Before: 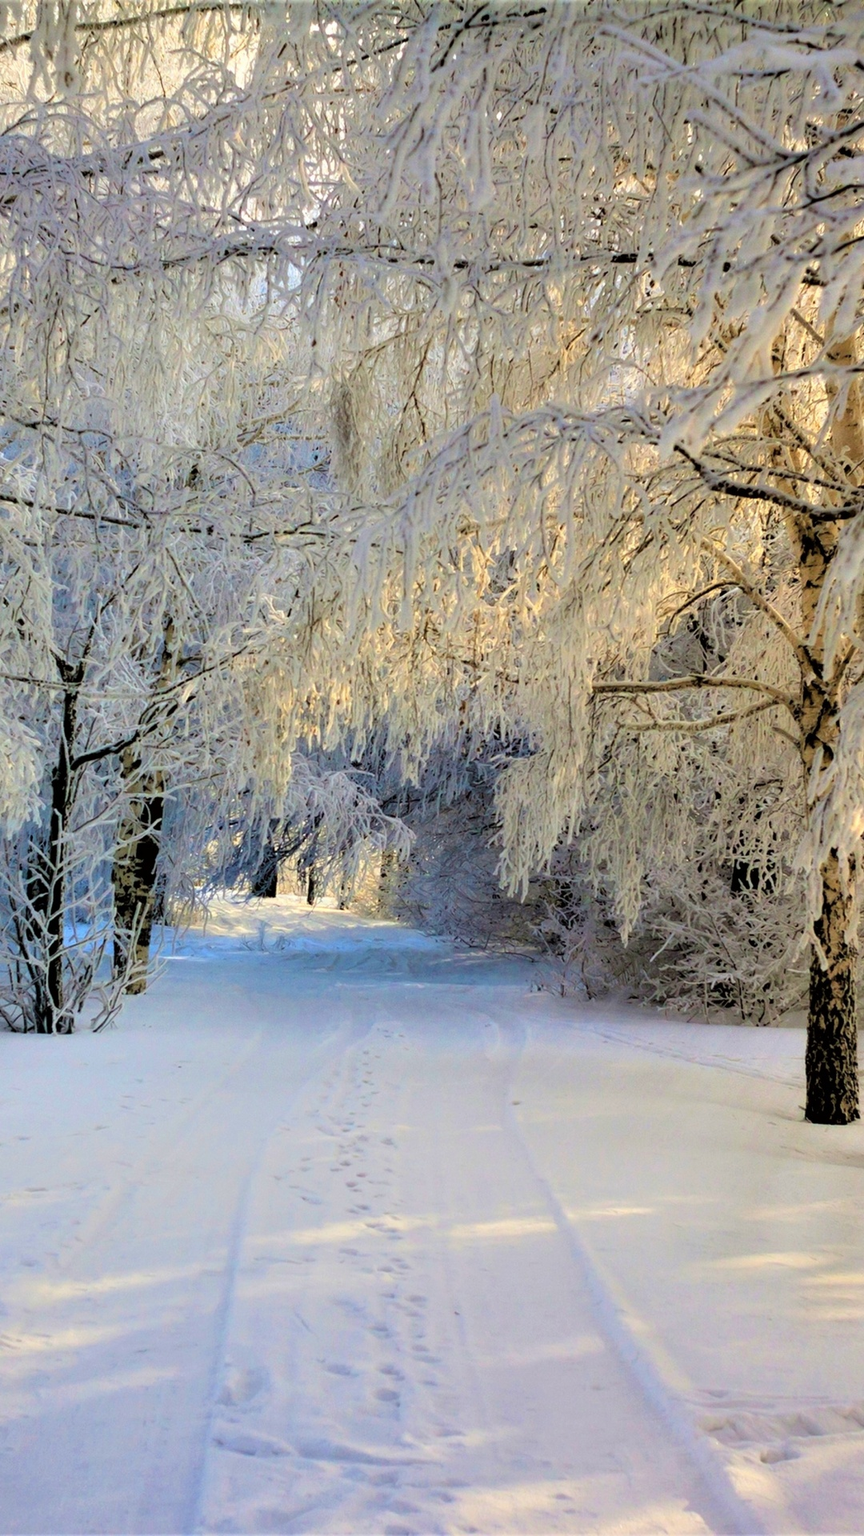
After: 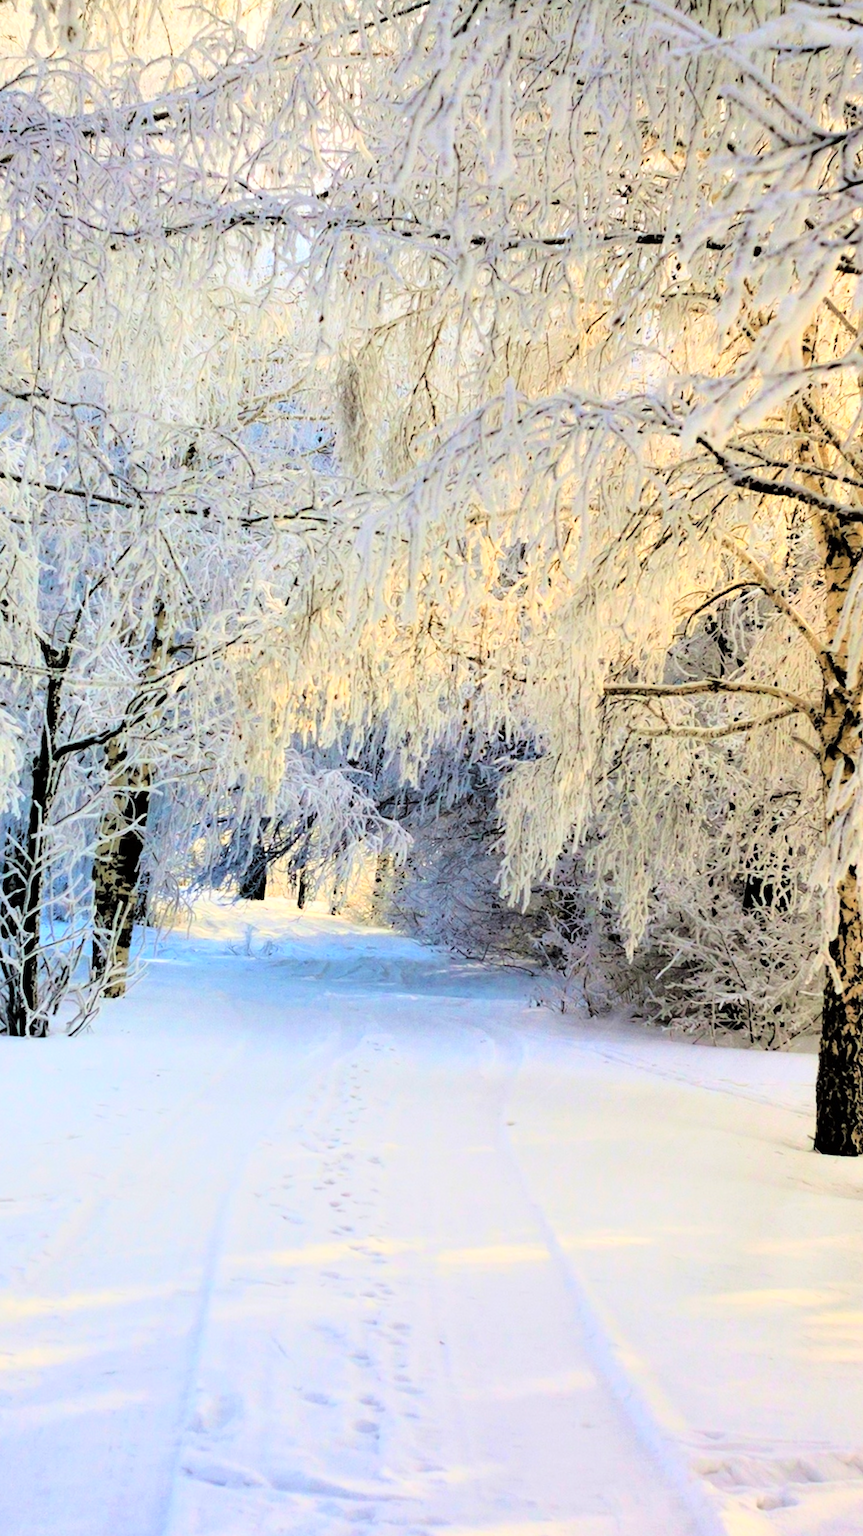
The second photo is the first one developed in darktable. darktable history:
crop and rotate: angle -1.66°
tone equalizer: on, module defaults
base curve: curves: ch0 [(0, 0) (0.028, 0.03) (0.121, 0.232) (0.46, 0.748) (0.859, 0.968) (1, 1)]
